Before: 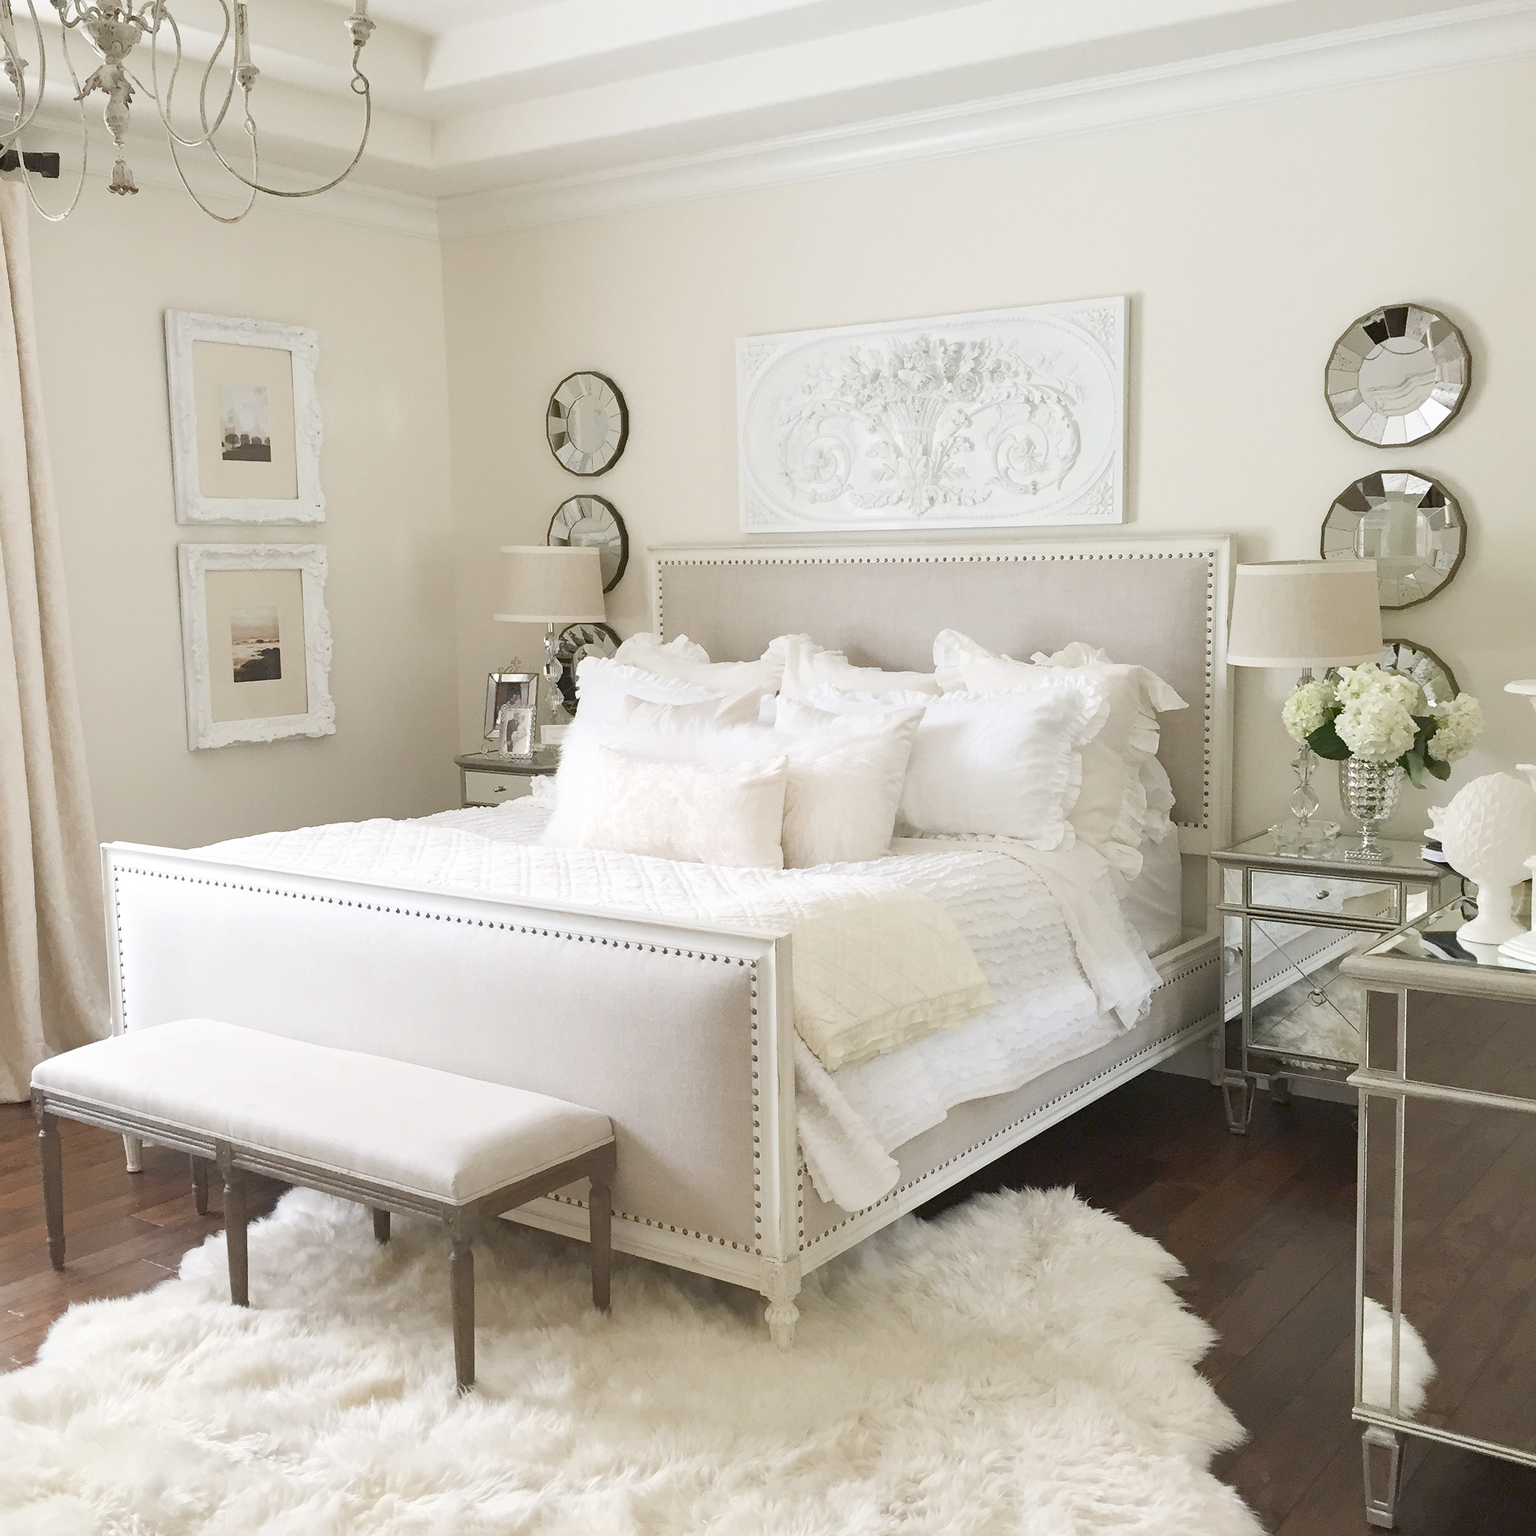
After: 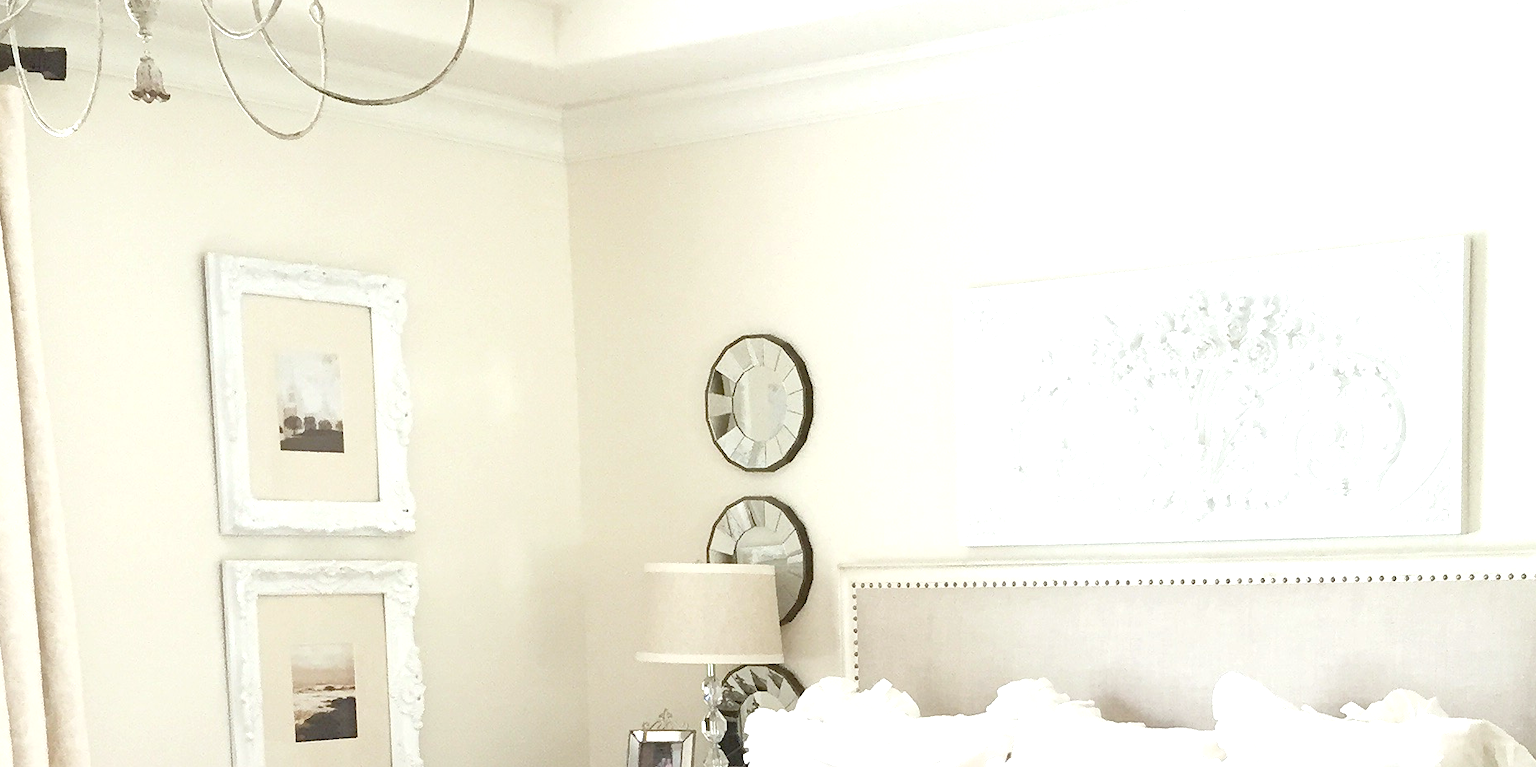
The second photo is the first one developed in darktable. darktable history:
exposure: black level correction 0, exposure 0.7 EV, compensate exposure bias true, compensate highlight preservation false
white balance: red 0.978, blue 0.999
crop: left 0.579%, top 7.627%, right 23.167%, bottom 54.275%
